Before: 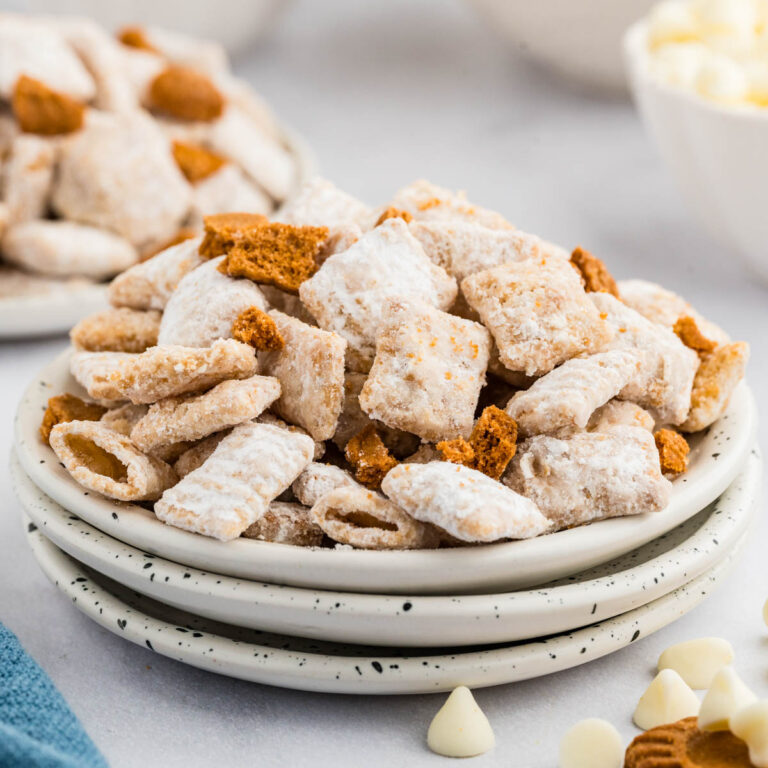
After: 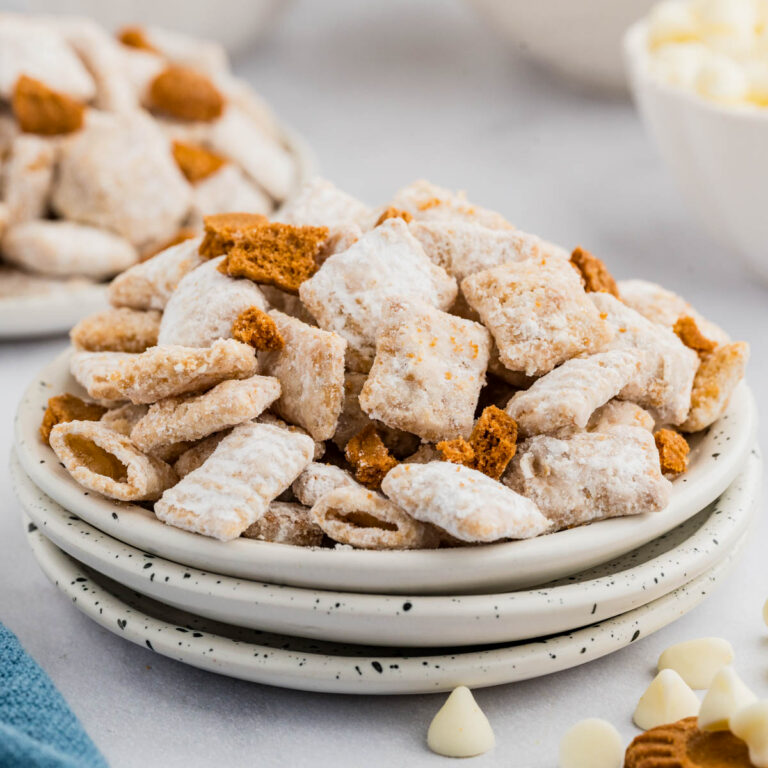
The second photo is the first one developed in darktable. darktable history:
exposure: black level correction 0.001, exposure -0.125 EV, compensate exposure bias true, compensate highlight preservation false
